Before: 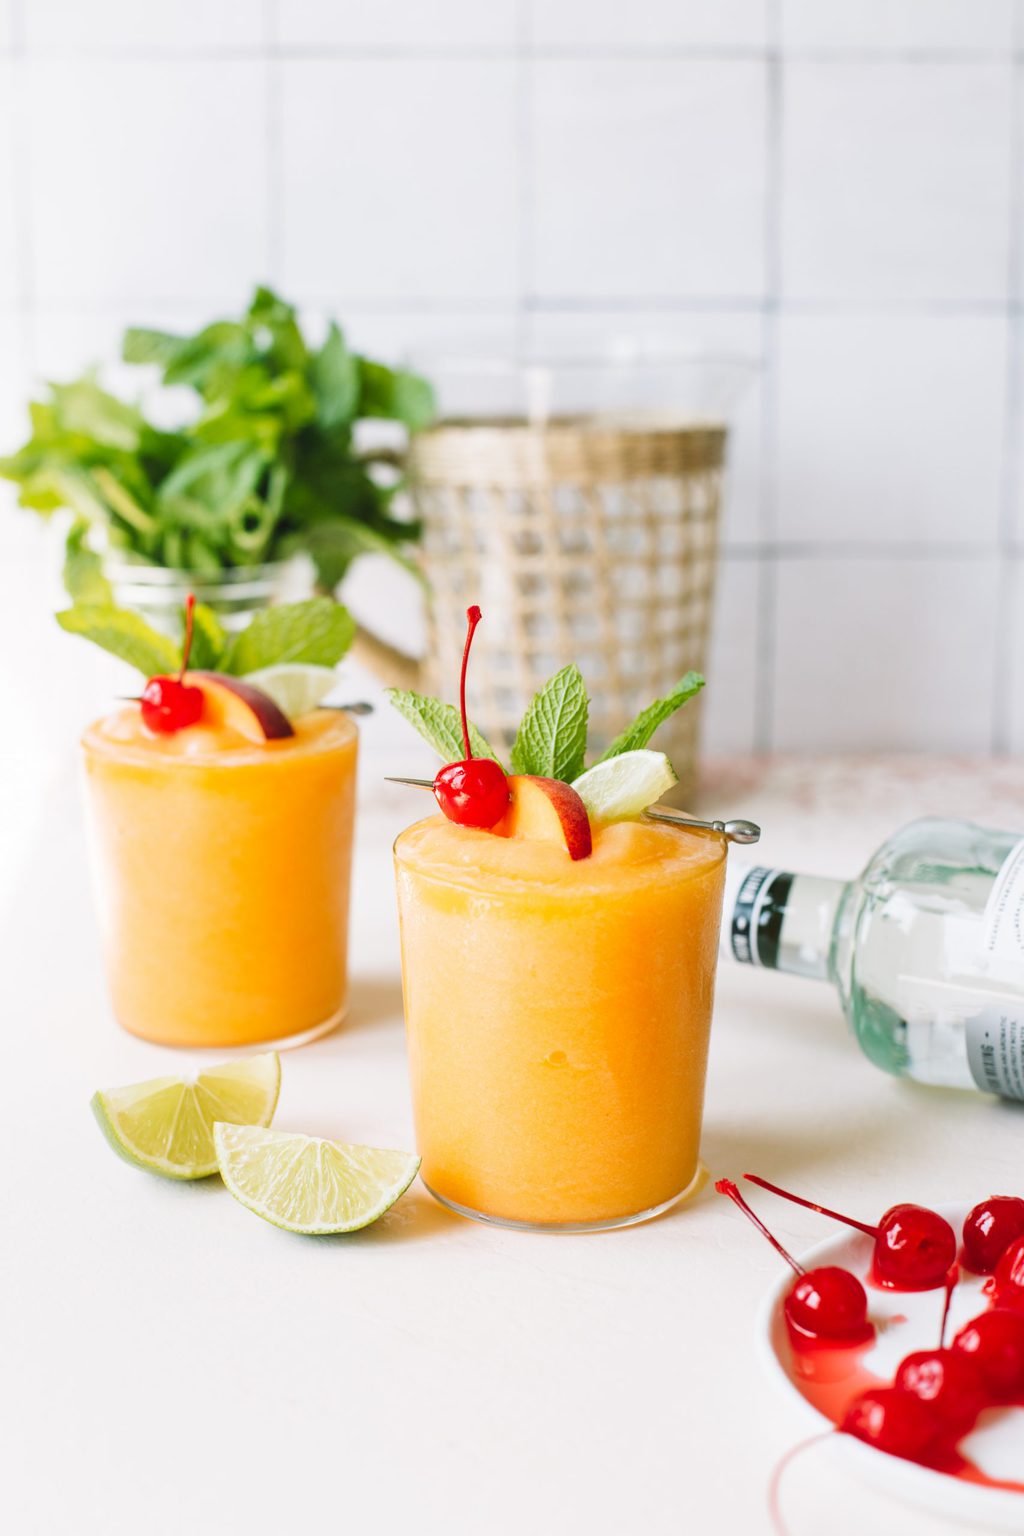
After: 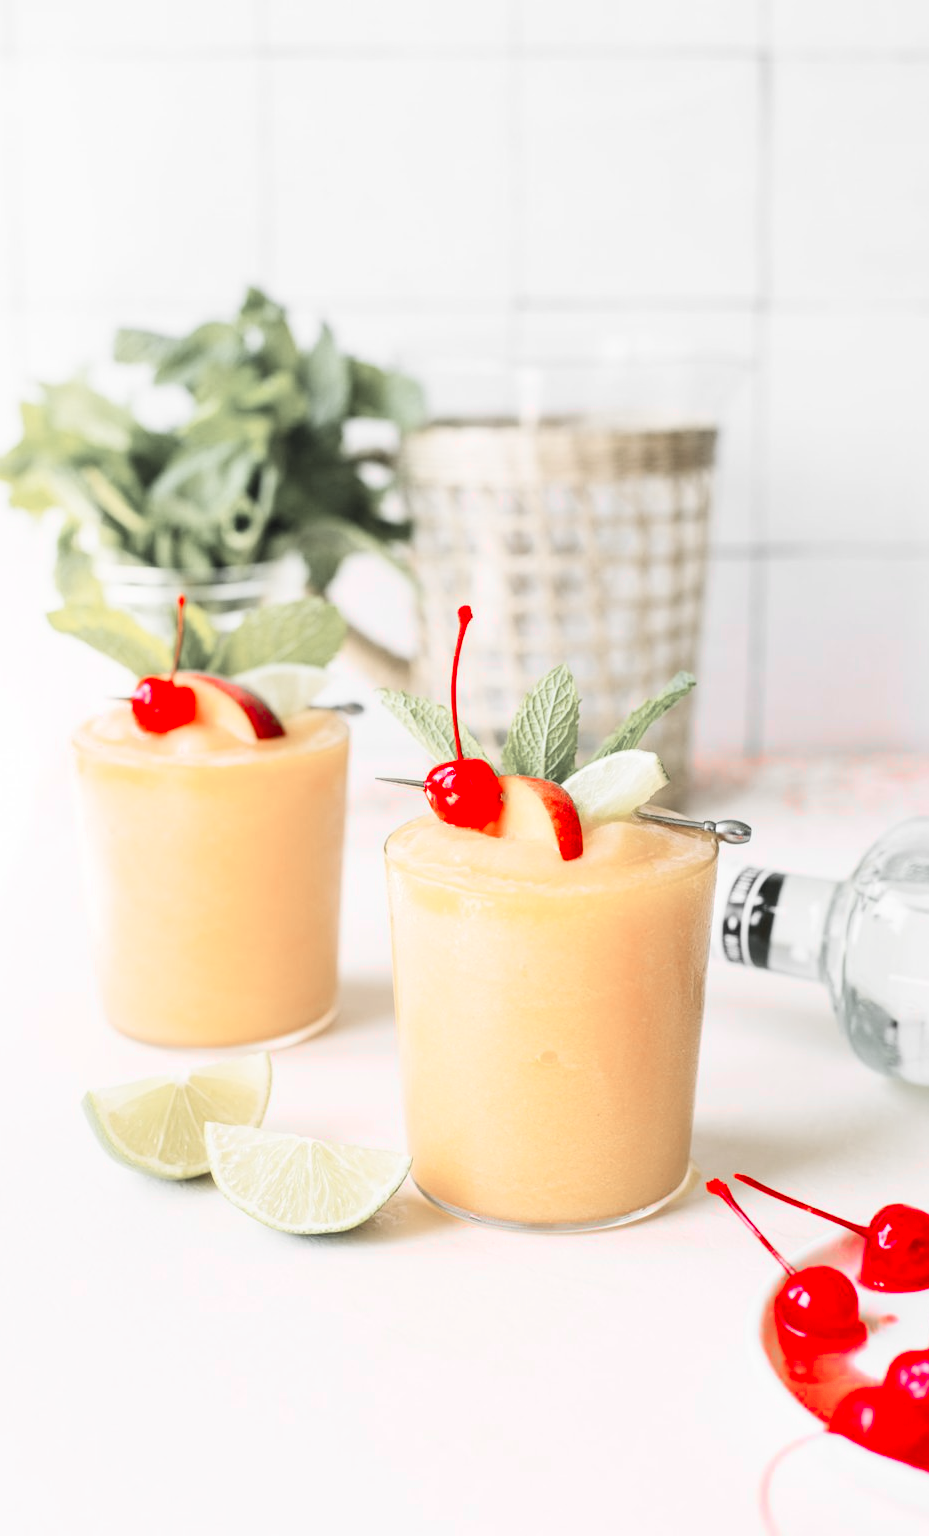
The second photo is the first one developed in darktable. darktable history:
crop and rotate: left 0.883%, right 8.367%
contrast brightness saturation: contrast 0.197, brightness 0.156, saturation 0.23
color zones: curves: ch1 [(0, 0.831) (0.08, 0.771) (0.157, 0.268) (0.241, 0.207) (0.562, -0.005) (0.714, -0.013) (0.876, 0.01) (1, 0.831)]
